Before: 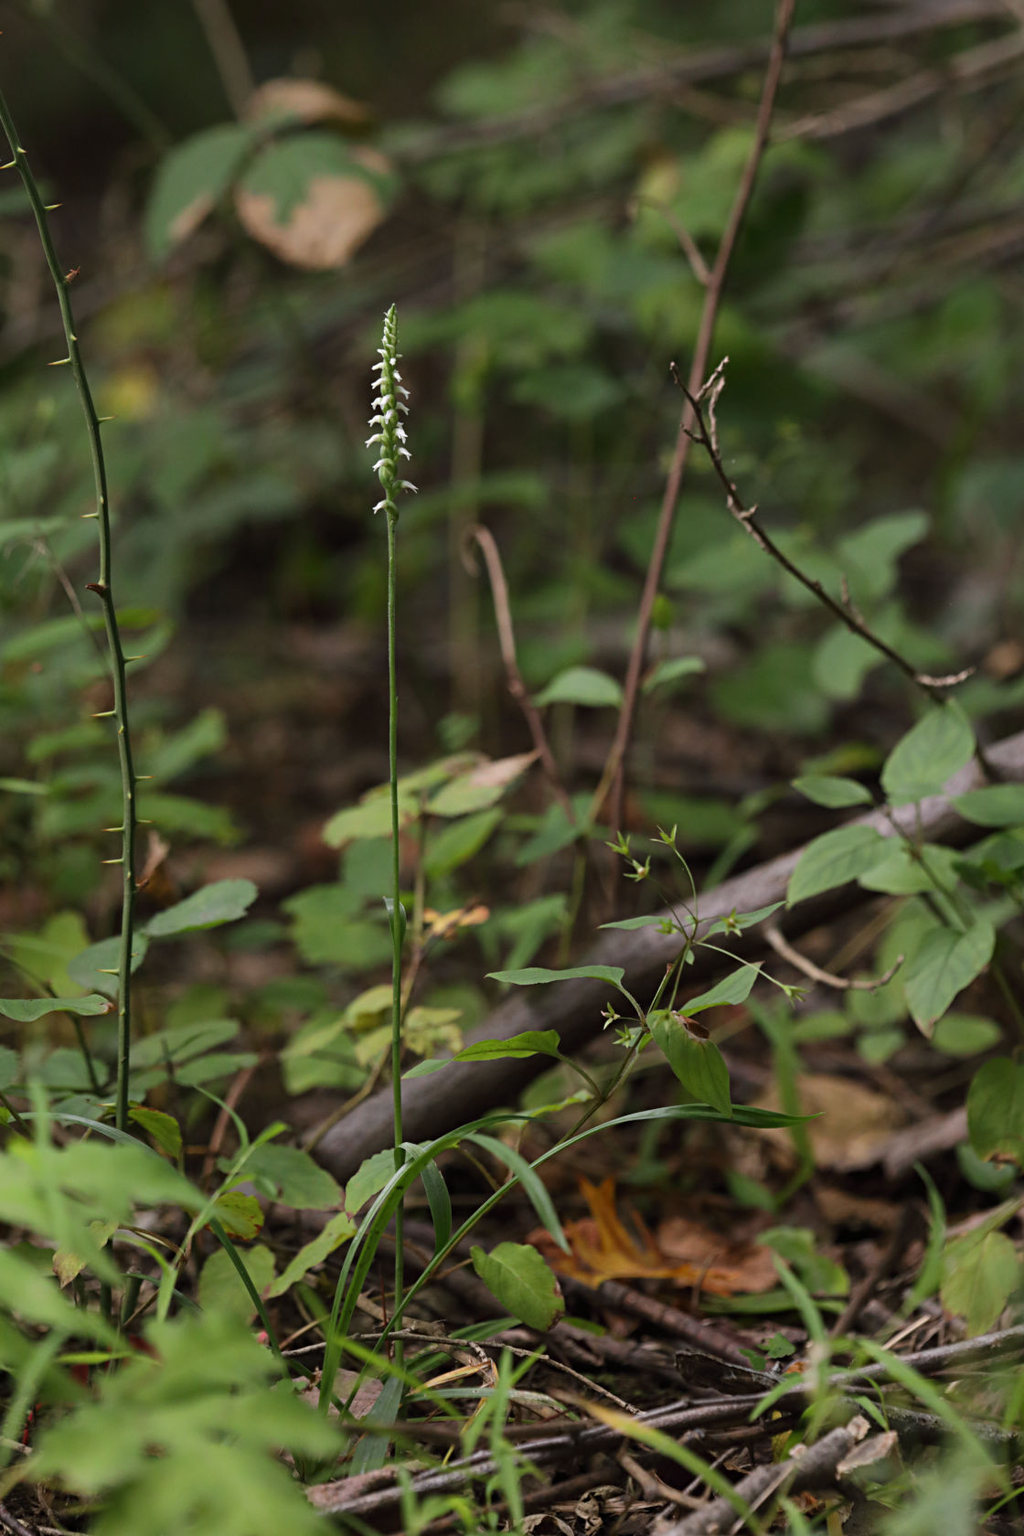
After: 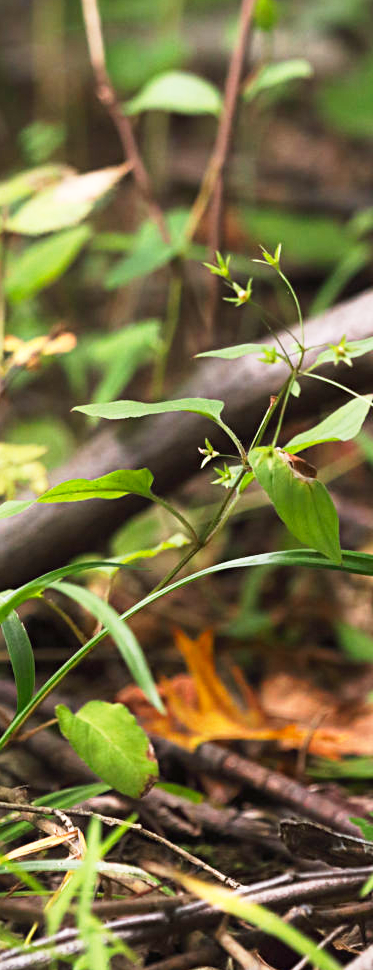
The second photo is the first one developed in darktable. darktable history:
crop: left 41.021%, top 39.183%, right 25.601%, bottom 3.047%
base curve: curves: ch0 [(0, 0) (0.005, 0.002) (0.193, 0.295) (0.399, 0.664) (0.75, 0.928) (1, 1)], preserve colors none
exposure: black level correction 0, exposure 1.019 EV, compensate highlight preservation false
contrast equalizer: y [[0.5, 0.488, 0.462, 0.461, 0.491, 0.5], [0.5 ×6], [0.5 ×6], [0 ×6], [0 ×6]]
